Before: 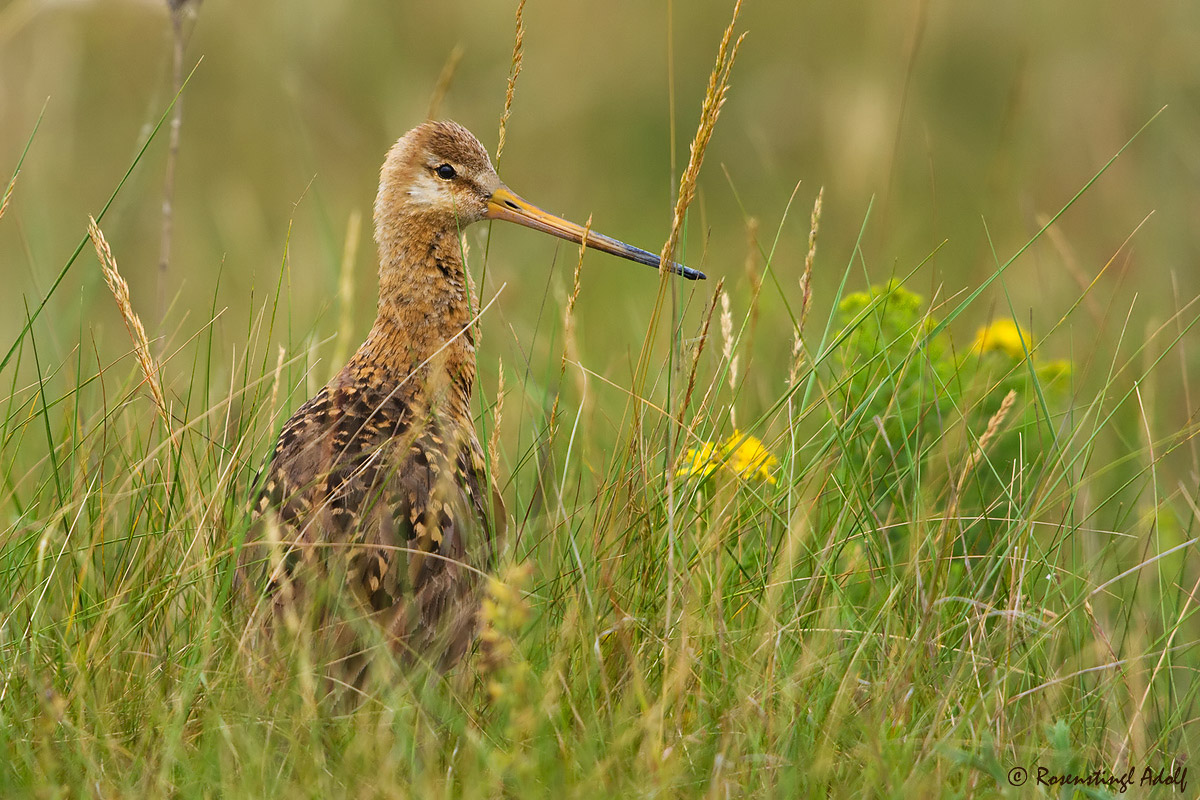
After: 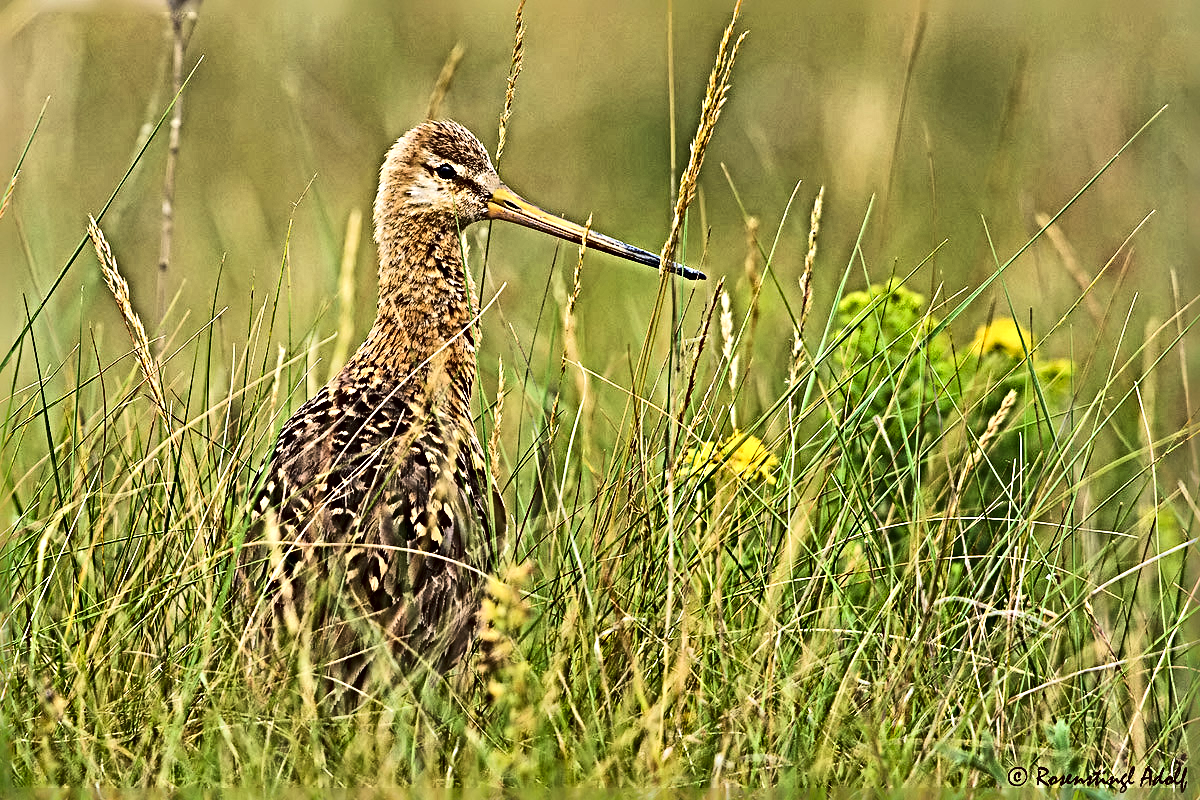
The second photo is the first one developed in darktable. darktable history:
sharpen: radius 6.3, amount 1.8, threshold 0
tone curve: curves: ch0 [(0, 0) (0.288, 0.201) (0.683, 0.793) (1, 1)], color space Lab, linked channels, preserve colors none
